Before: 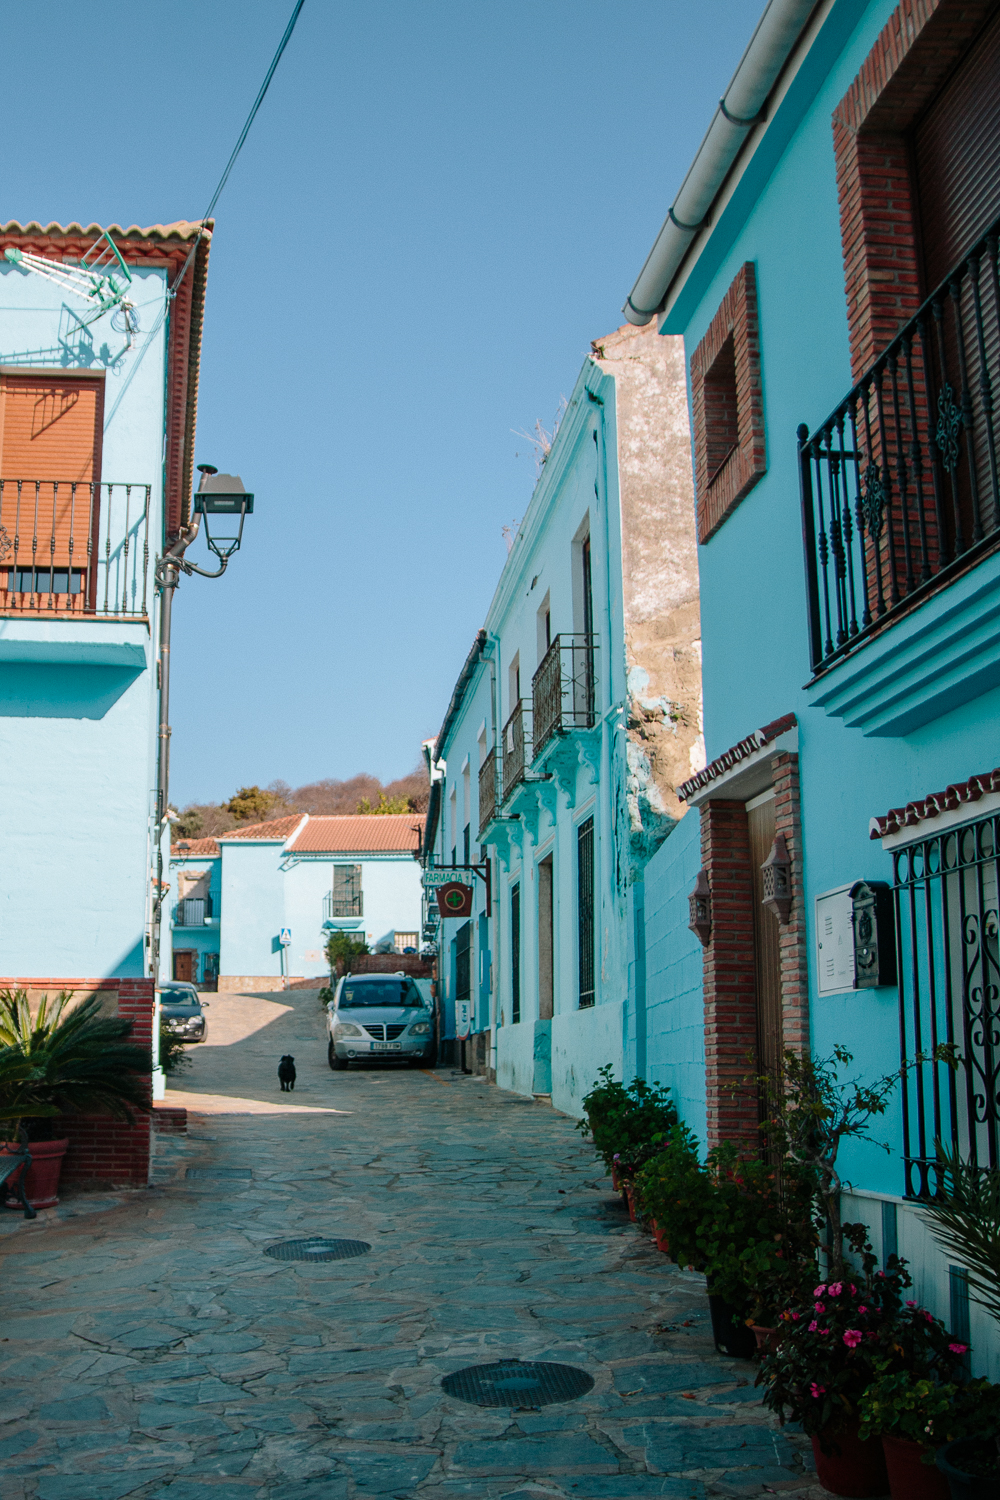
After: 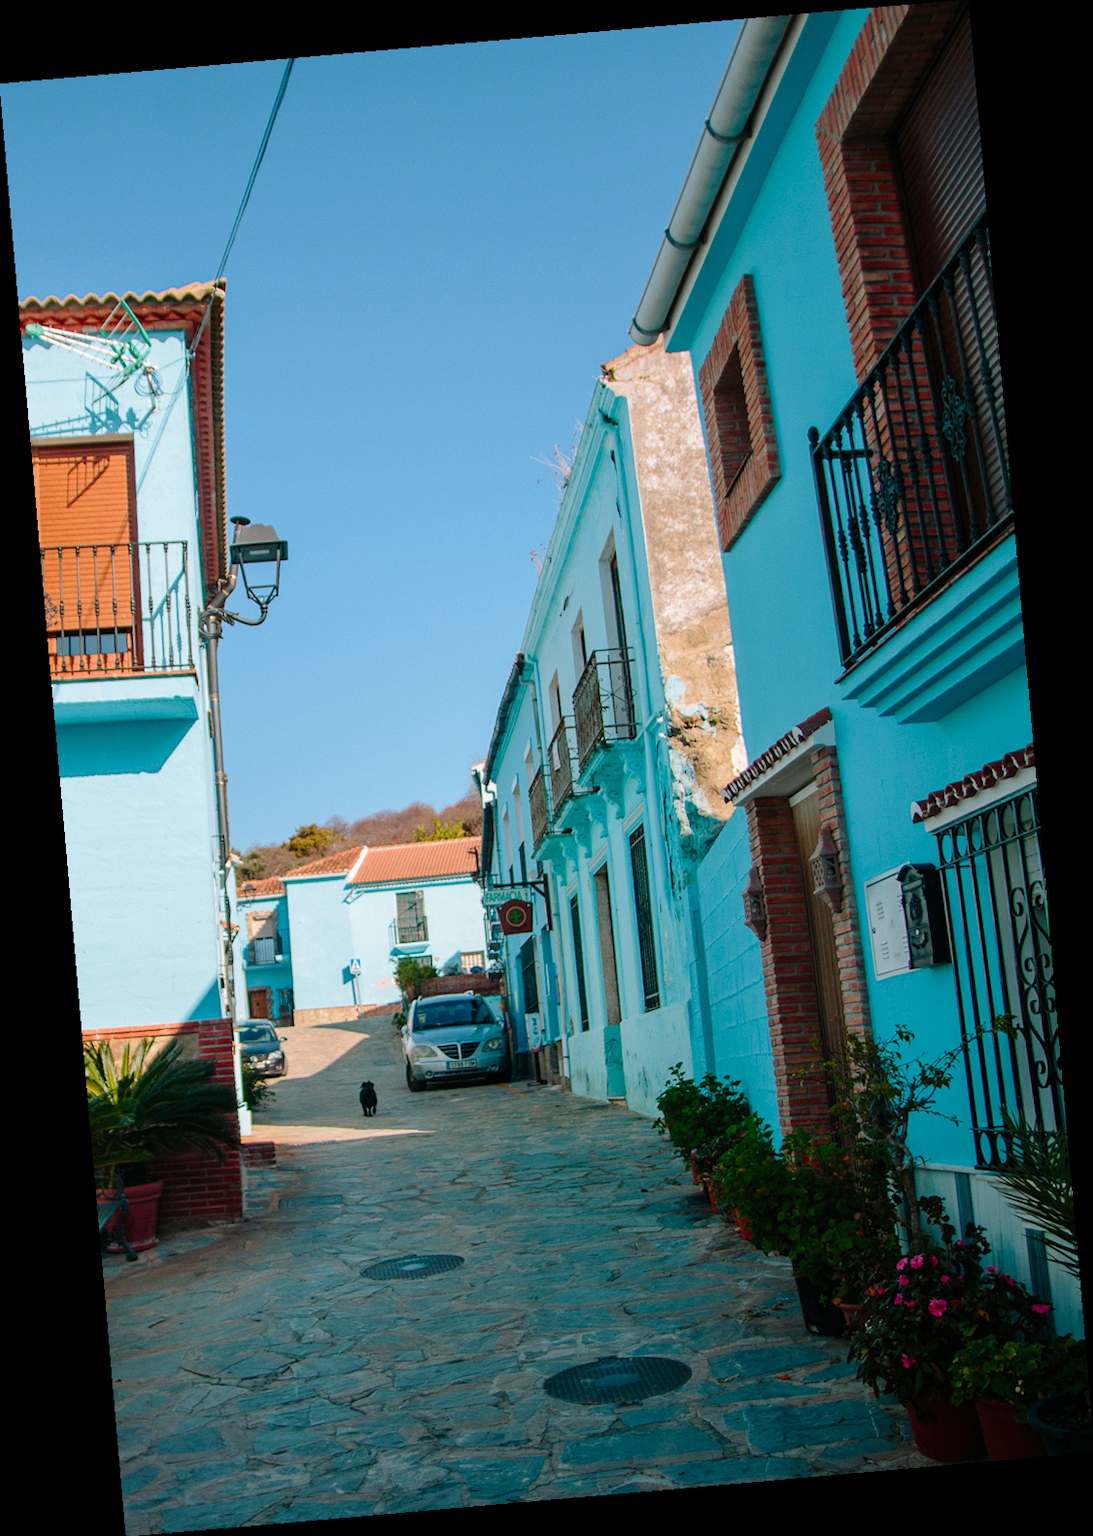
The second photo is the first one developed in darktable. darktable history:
color balance rgb: perceptual saturation grading › global saturation 10%, global vibrance 10%
rotate and perspective: rotation -4.98°, automatic cropping off
contrast brightness saturation: saturation 0.13
